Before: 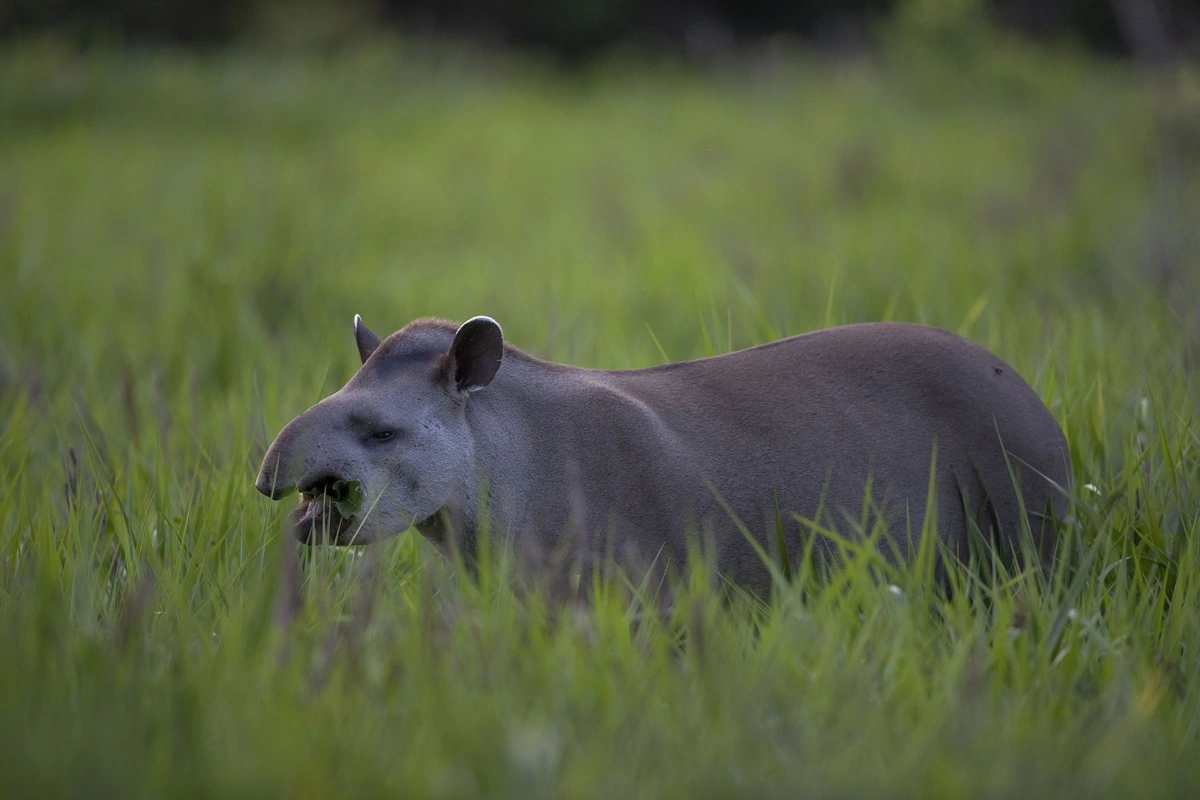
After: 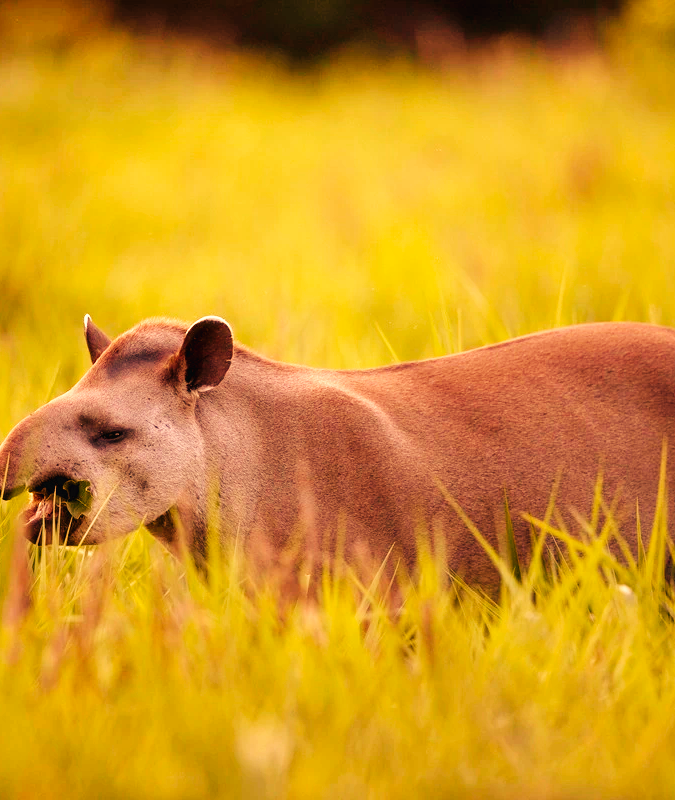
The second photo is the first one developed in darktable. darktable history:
crop and rotate: left 22.516%, right 21.234%
base curve: curves: ch0 [(0, 0.003) (0.001, 0.002) (0.006, 0.004) (0.02, 0.022) (0.048, 0.086) (0.094, 0.234) (0.162, 0.431) (0.258, 0.629) (0.385, 0.8) (0.548, 0.918) (0.751, 0.988) (1, 1)], preserve colors none
white balance: red 1.467, blue 0.684
